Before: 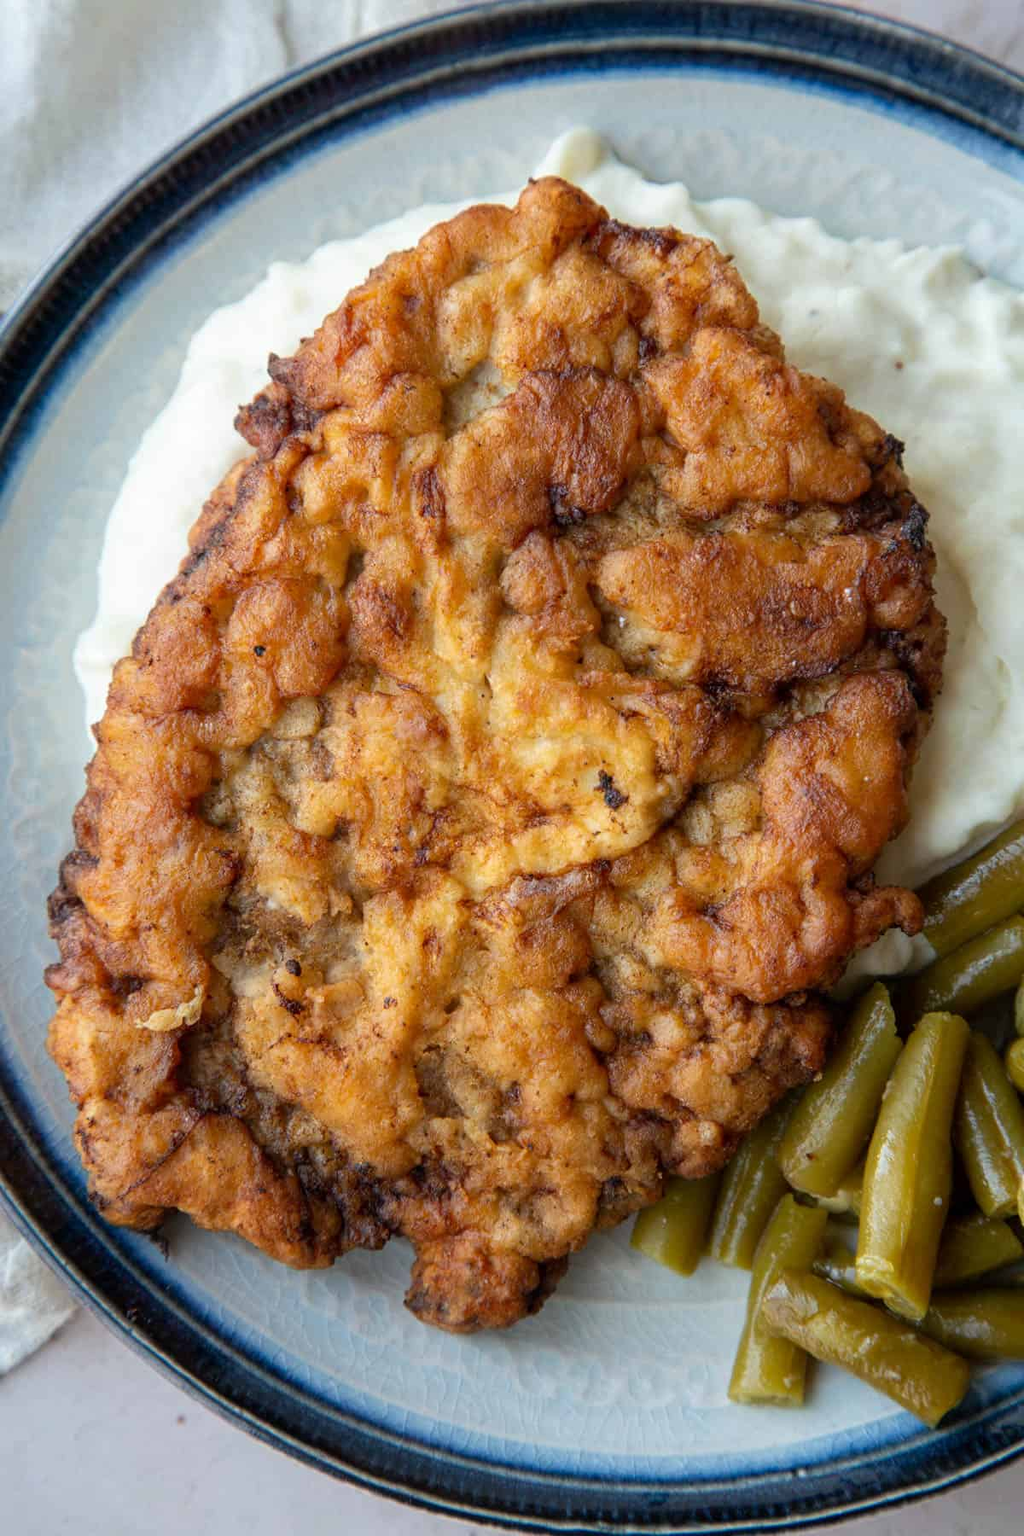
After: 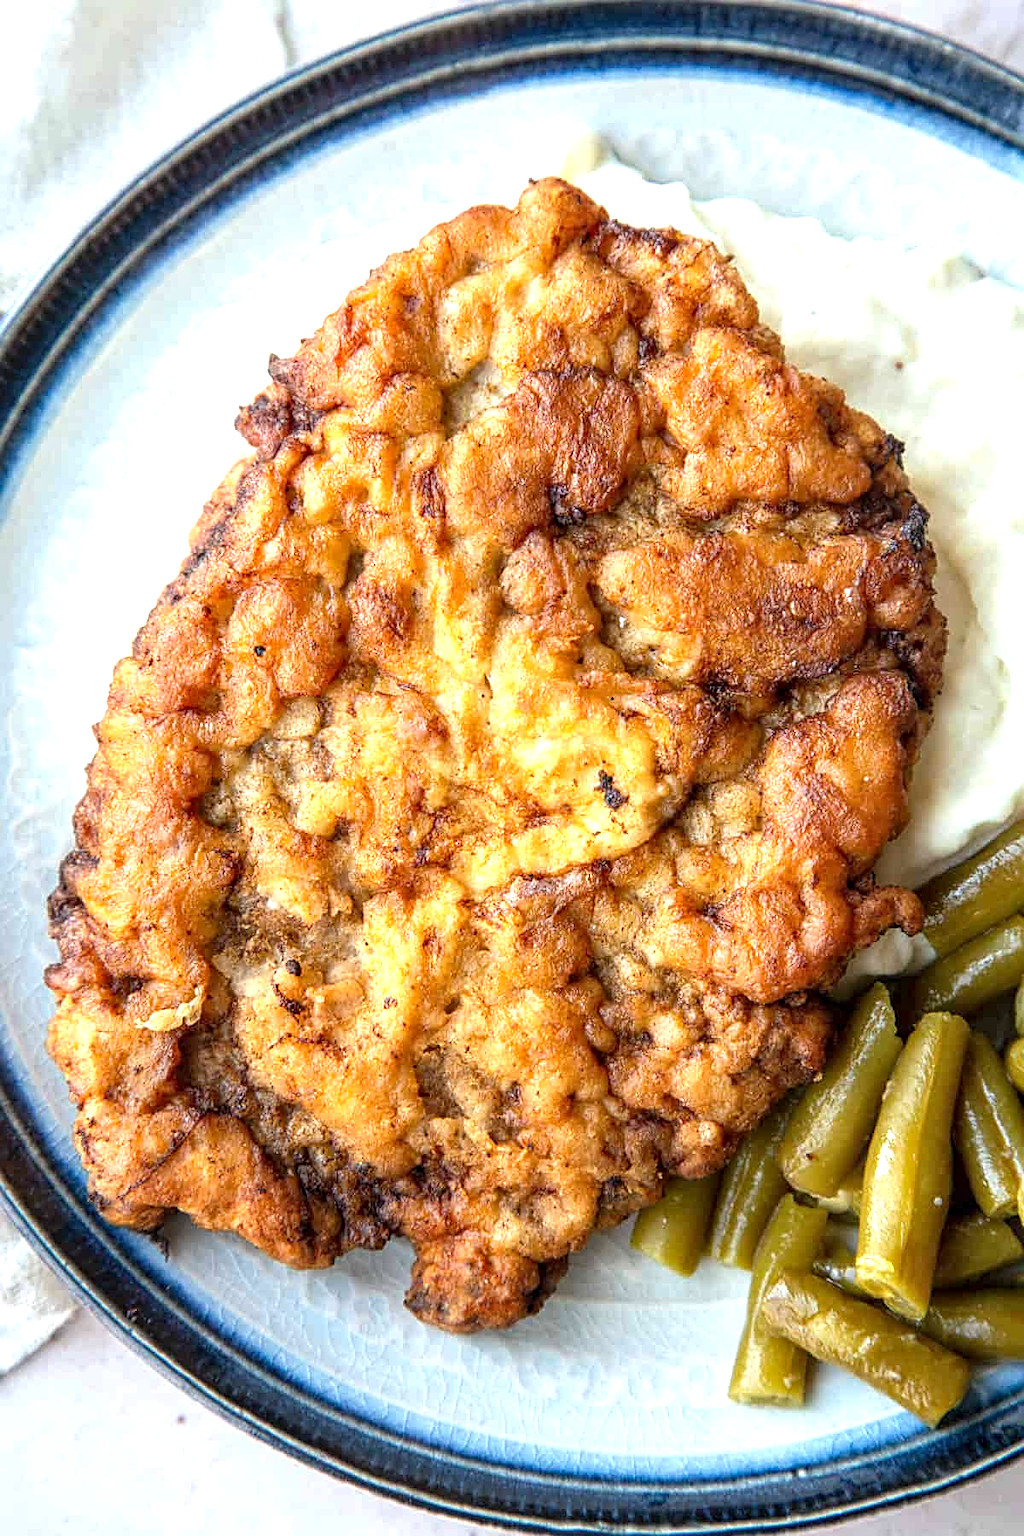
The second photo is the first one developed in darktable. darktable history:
local contrast: on, module defaults
exposure: exposure 1 EV, compensate highlight preservation false
sharpen: on, module defaults
tone equalizer: on, module defaults
